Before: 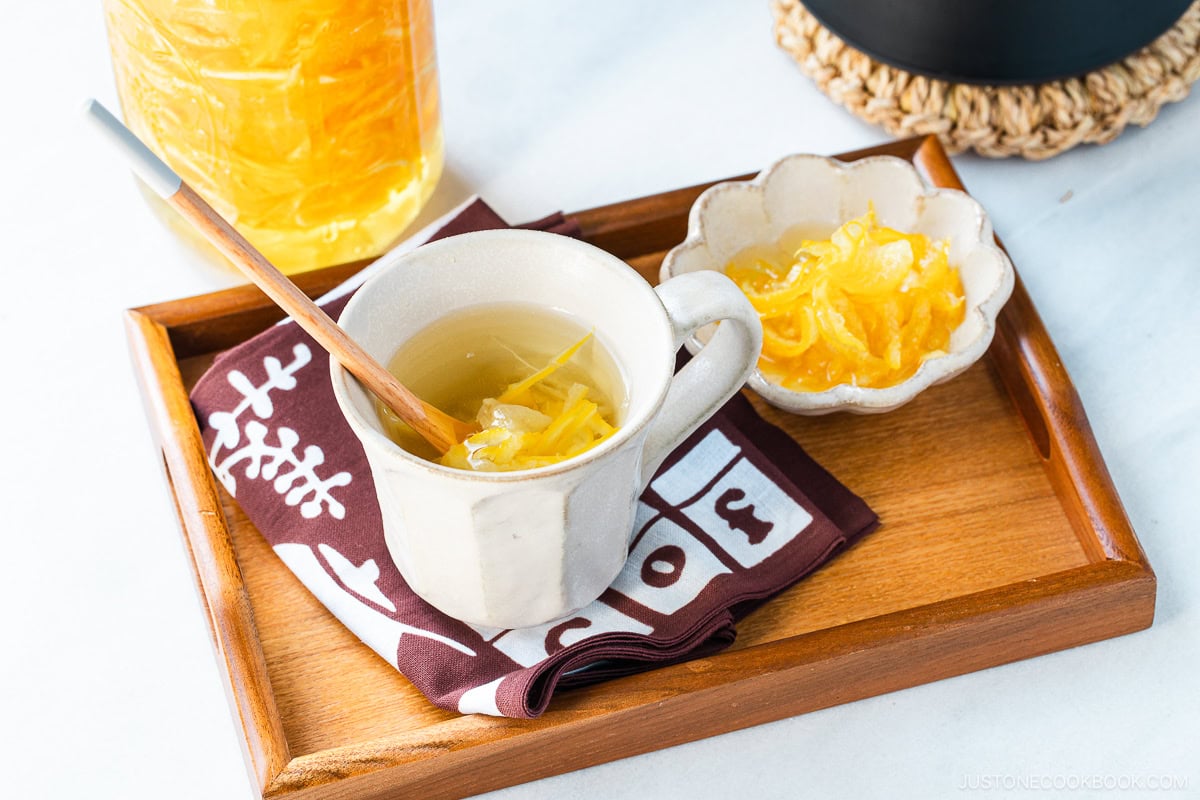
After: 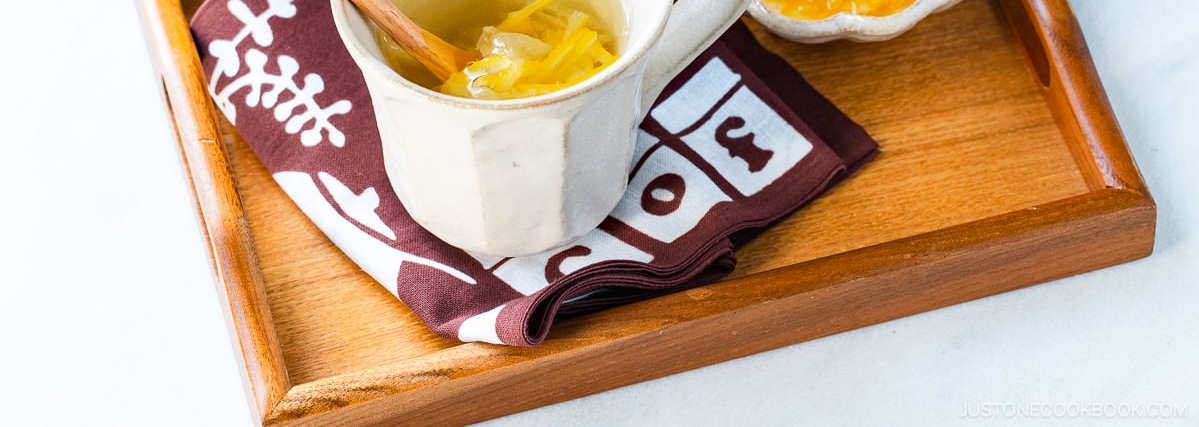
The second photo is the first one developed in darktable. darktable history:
crop and rotate: top 46.619%, right 0.037%
haze removal: compatibility mode true, adaptive false
